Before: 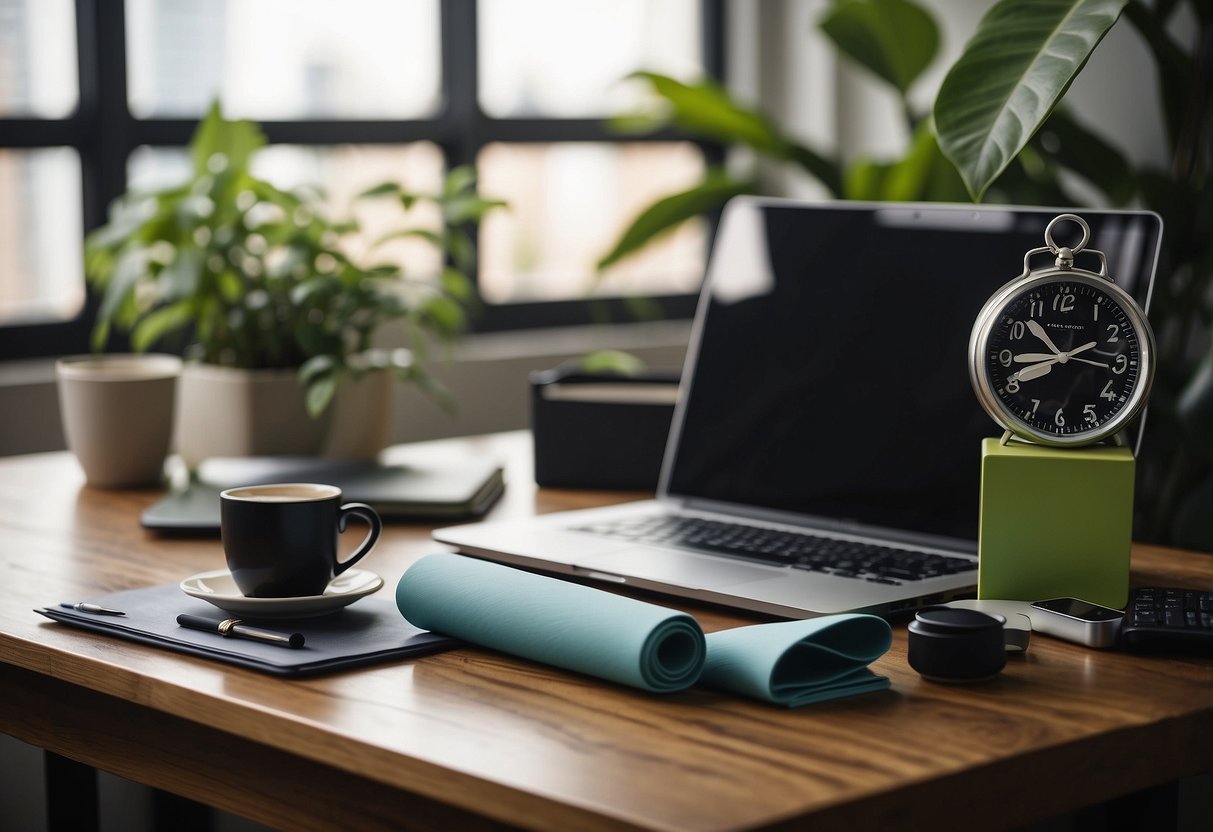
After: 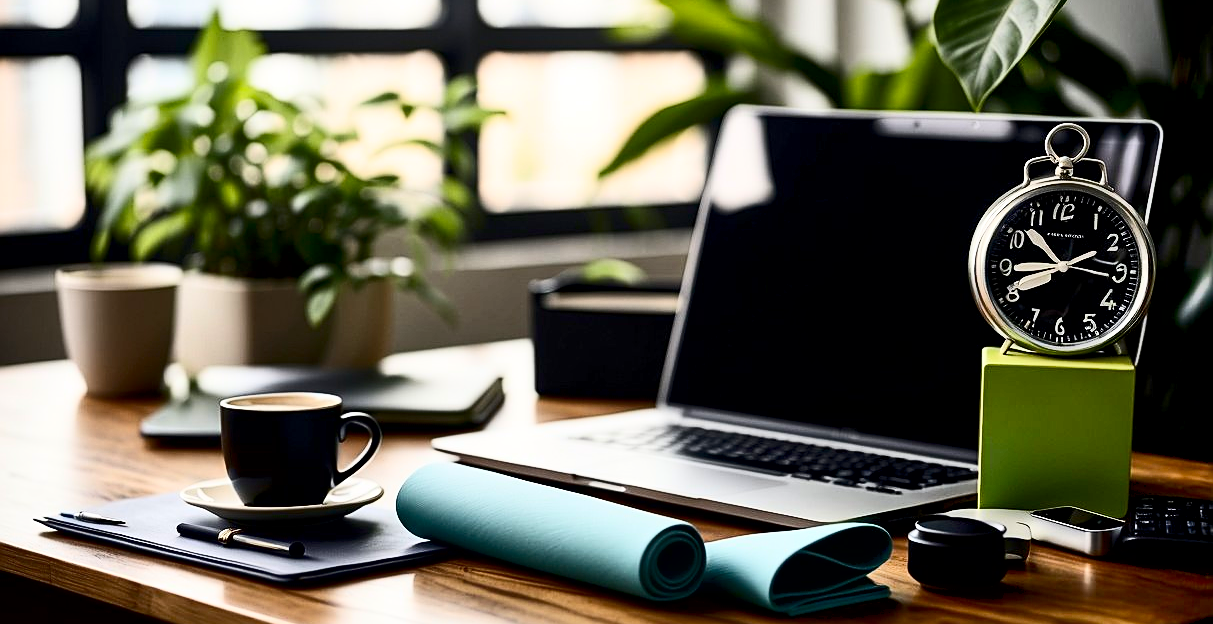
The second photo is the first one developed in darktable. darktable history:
sharpen: on, module defaults
contrast brightness saturation: contrast 0.403, brightness 0.109, saturation 0.209
crop: top 11.03%, bottom 13.94%
exposure: black level correction 0.009, exposure 0.109 EV, compensate highlight preservation false
shadows and highlights: shadows 48.69, highlights -42.87, soften with gaussian
